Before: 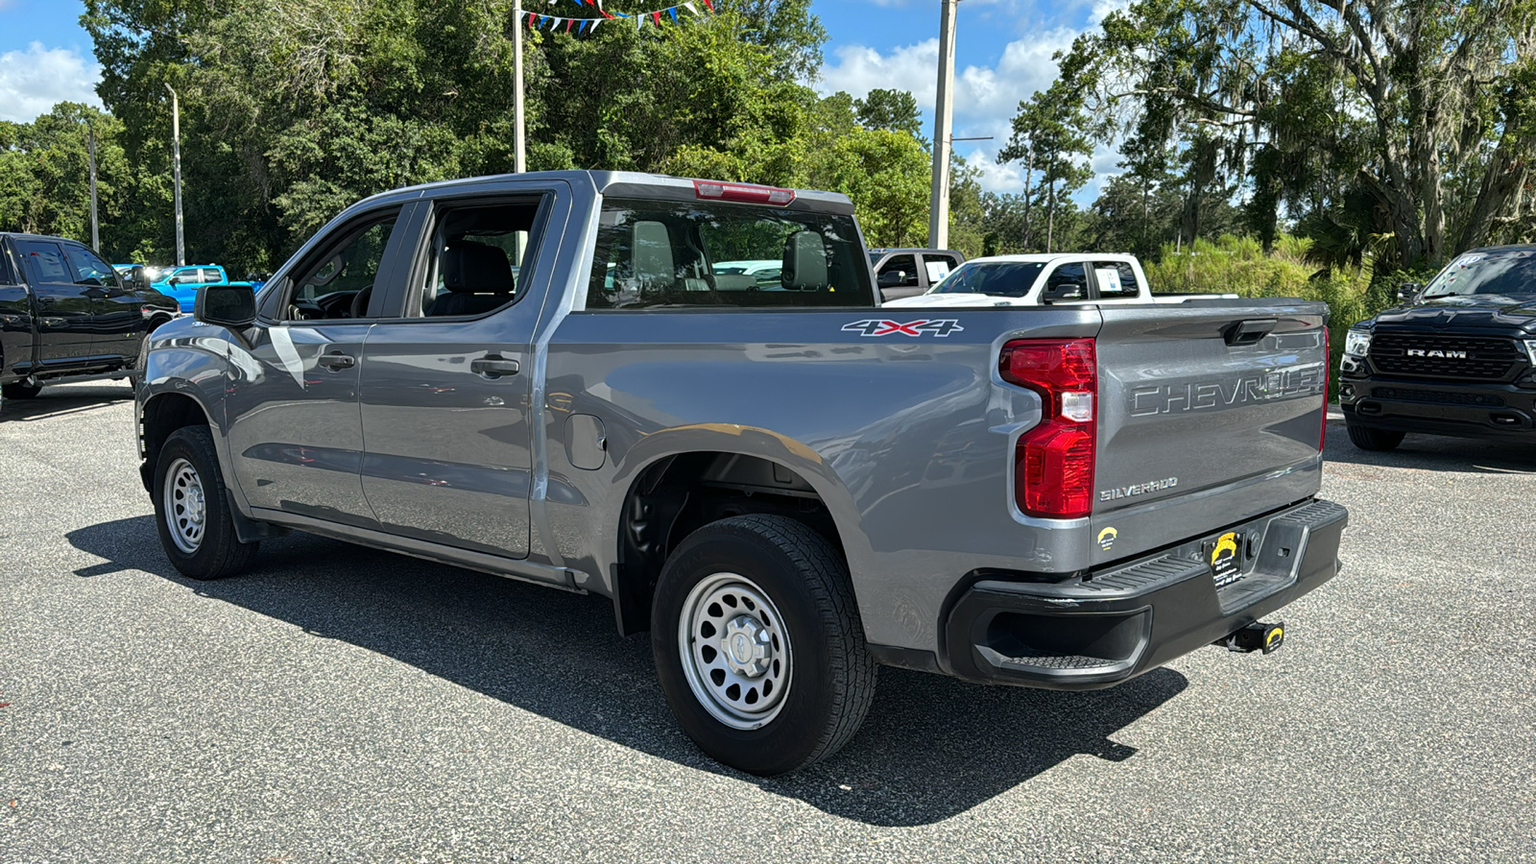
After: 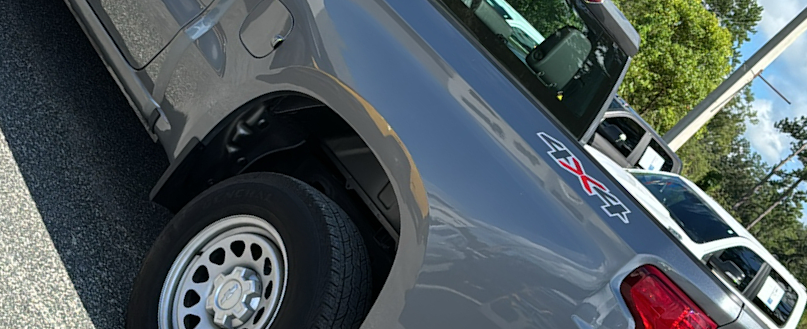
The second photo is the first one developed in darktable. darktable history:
crop and rotate: angle -44.95°, top 16.372%, right 0.942%, bottom 11.627%
